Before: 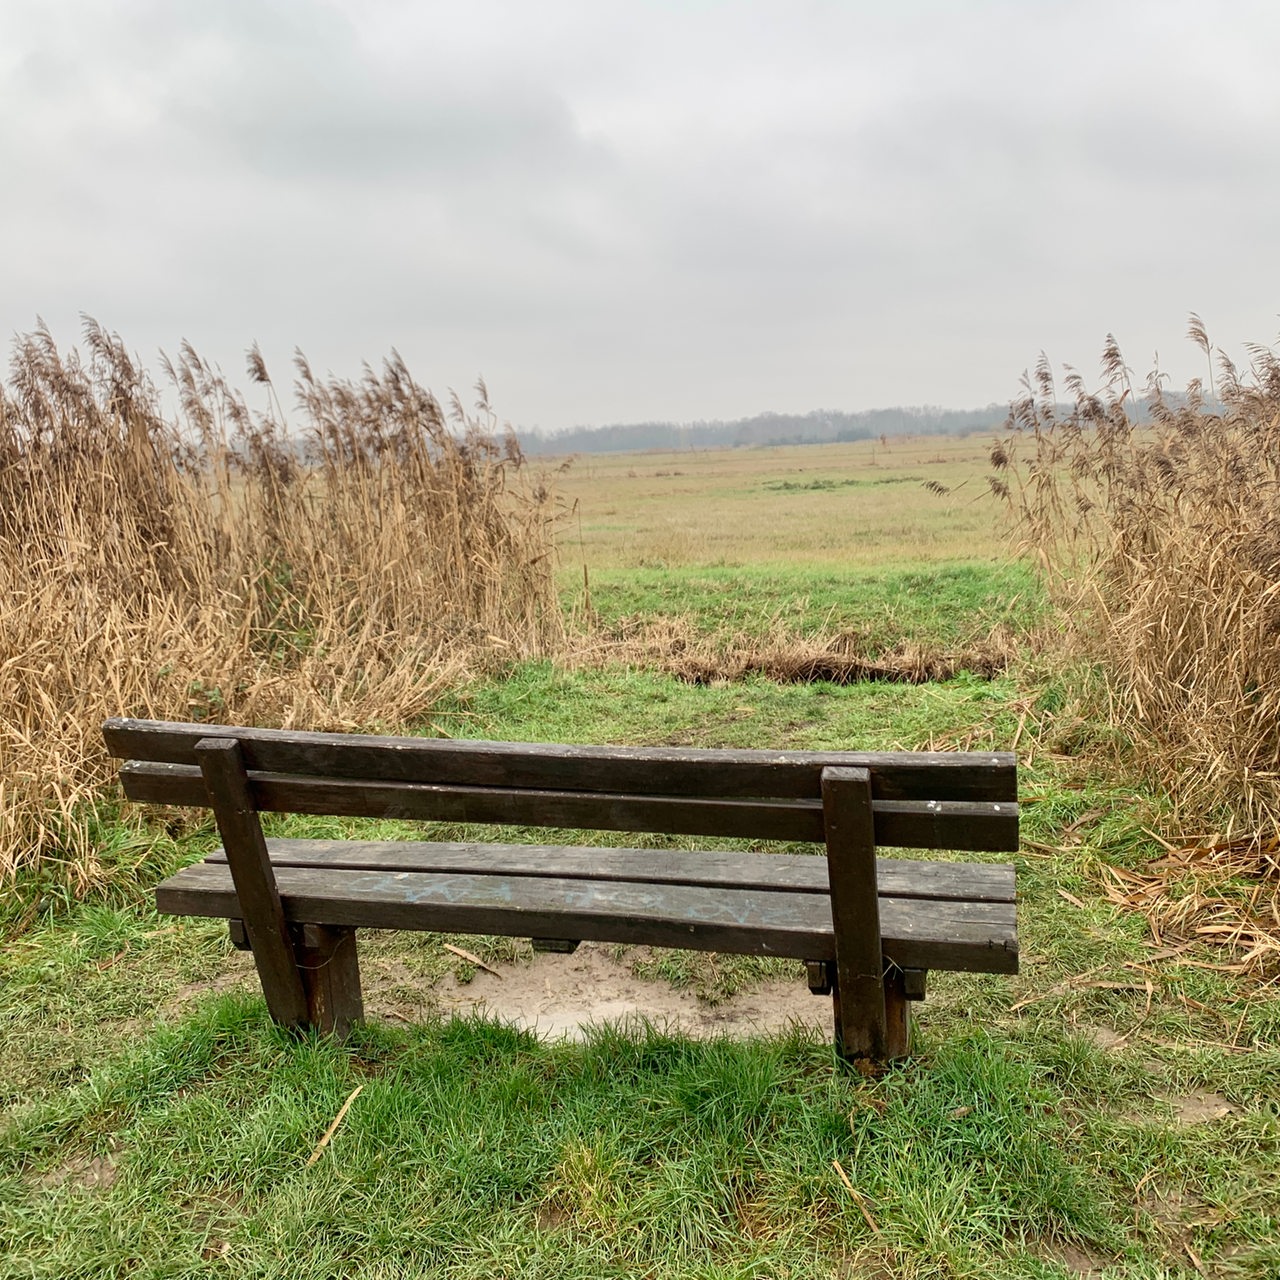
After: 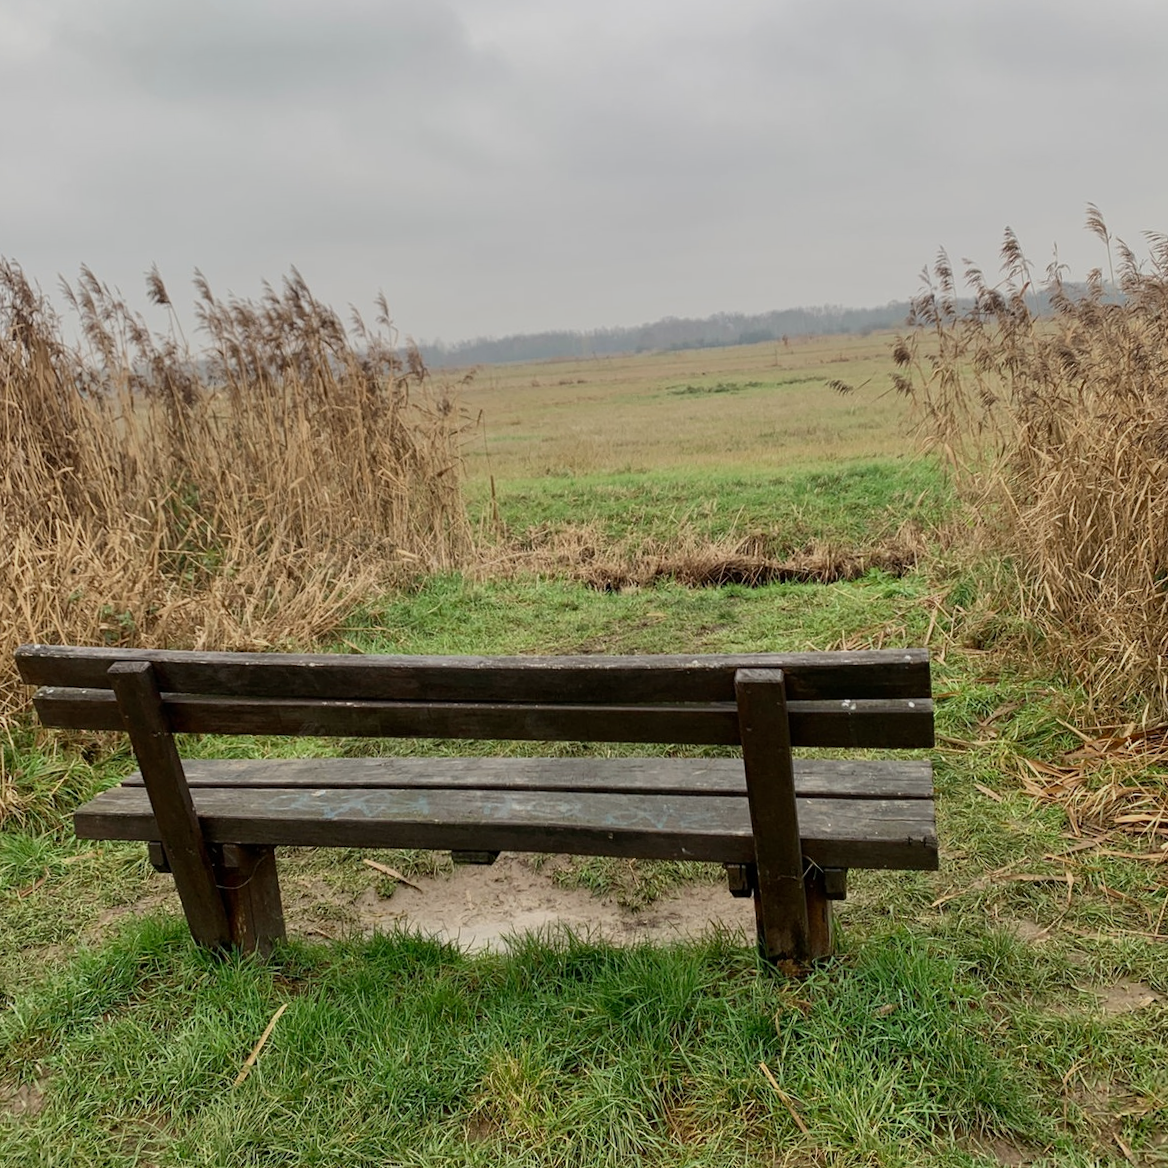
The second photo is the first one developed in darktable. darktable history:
exposure: exposure -0.462 EV, compensate highlight preservation false
crop and rotate: angle 1.96°, left 5.673%, top 5.673%
